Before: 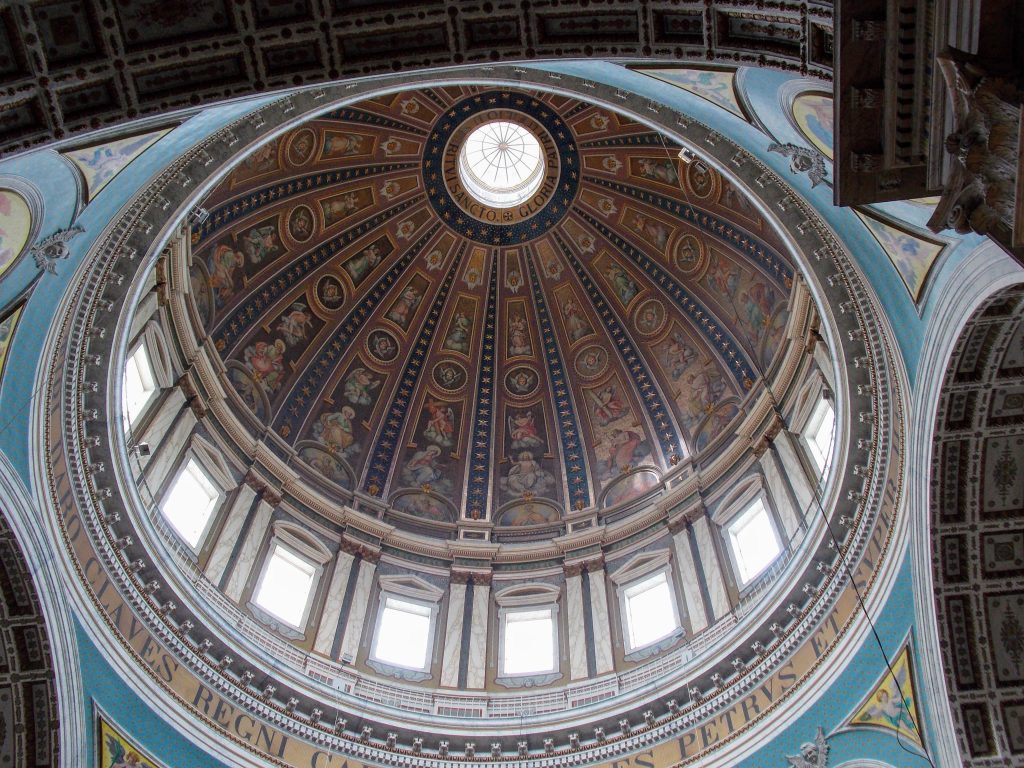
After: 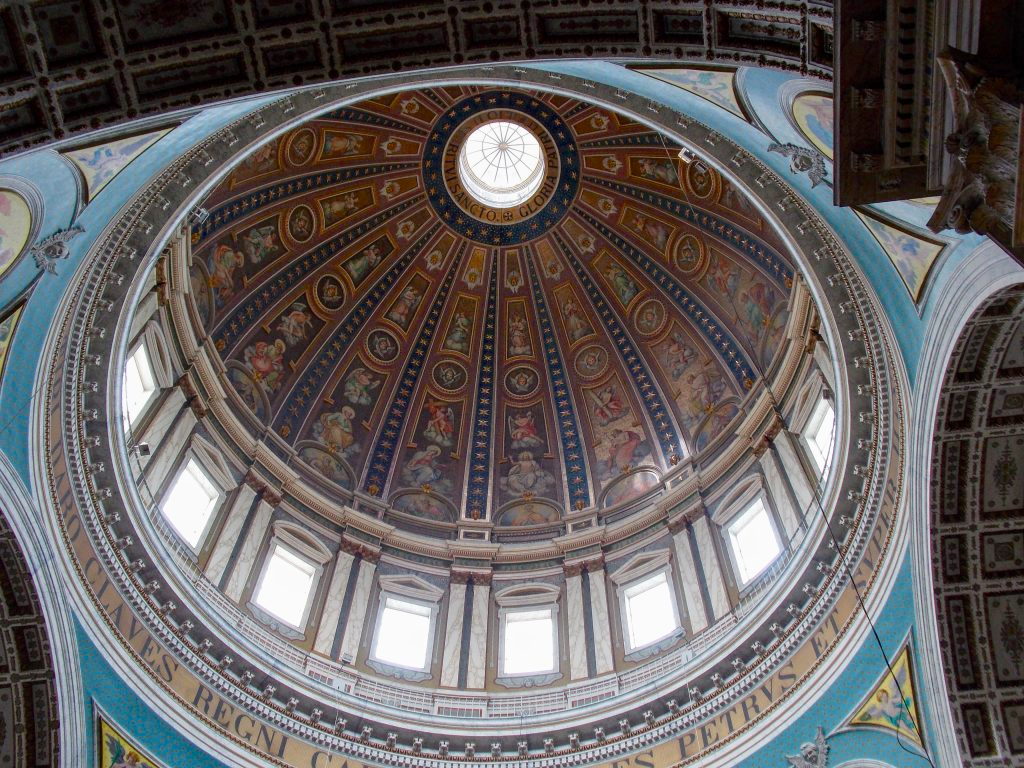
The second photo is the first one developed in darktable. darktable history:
color balance rgb: linear chroma grading › global chroma 15.121%, perceptual saturation grading › global saturation 0.194%, perceptual saturation grading › highlights -19.791%, perceptual saturation grading › shadows 19.81%, global vibrance -0.779%, saturation formula JzAzBz (2021)
